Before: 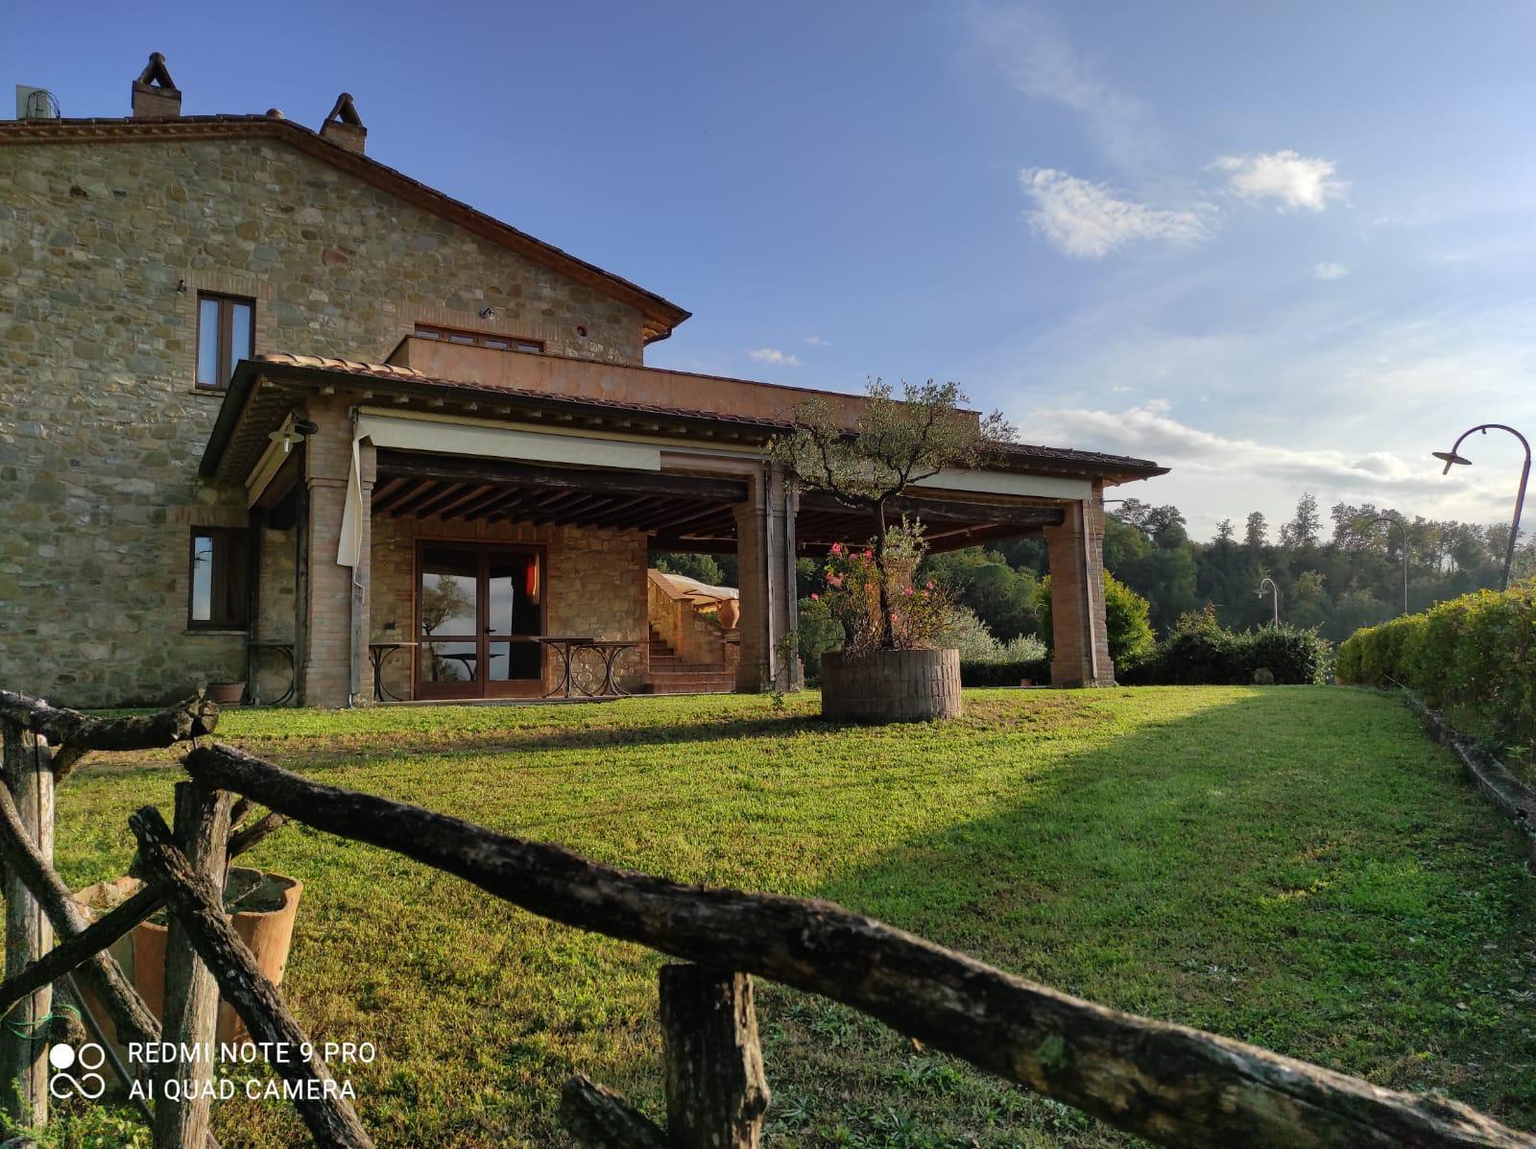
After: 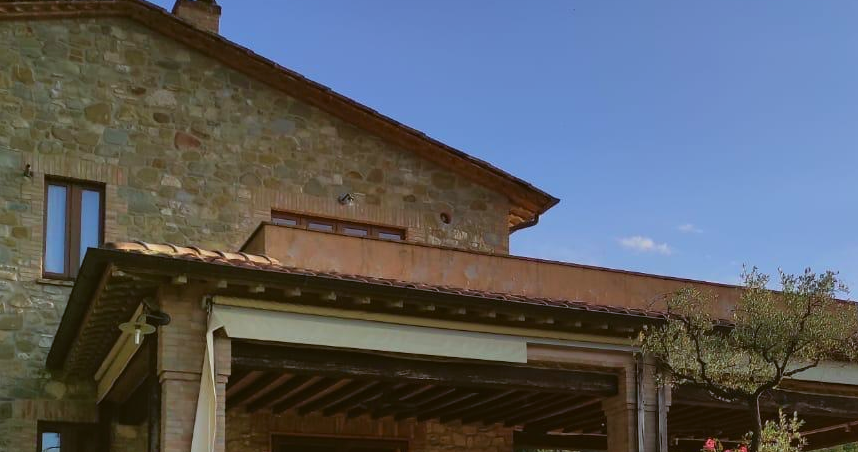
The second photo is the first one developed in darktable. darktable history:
white balance: red 1.009, blue 1.027
crop: left 10.121%, top 10.631%, right 36.218%, bottom 51.526%
color balance: lift [1.004, 1.002, 1.002, 0.998], gamma [1, 1.007, 1.002, 0.993], gain [1, 0.977, 1.013, 1.023], contrast -3.64%
velvia: on, module defaults
